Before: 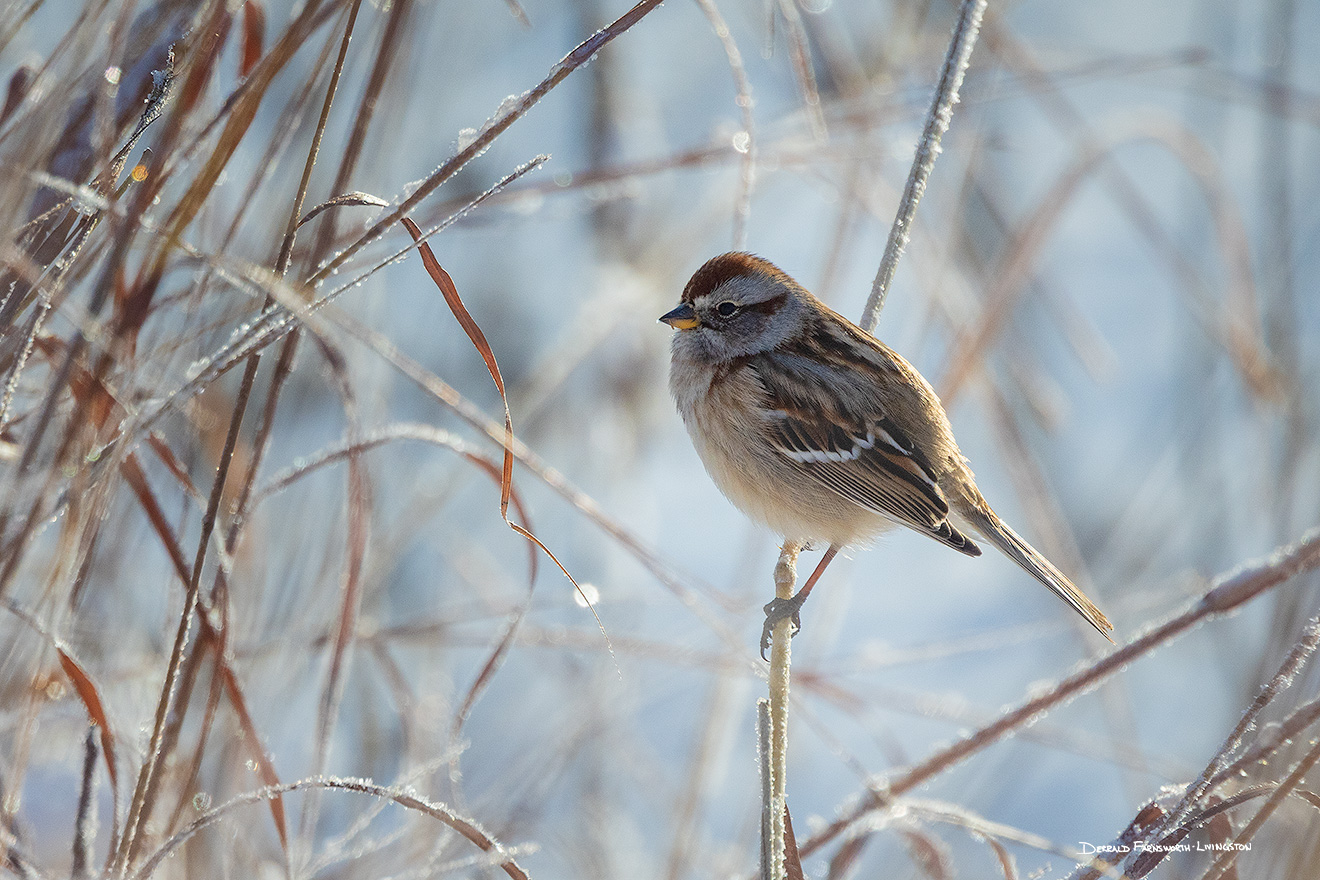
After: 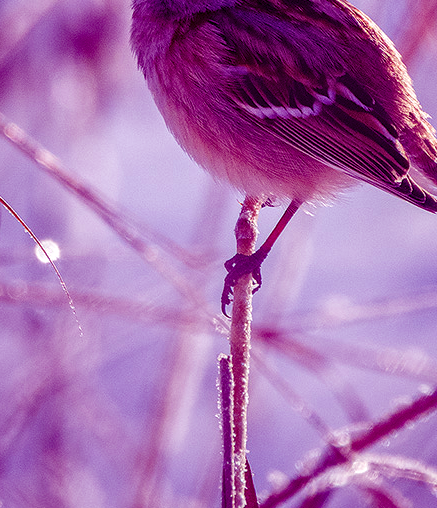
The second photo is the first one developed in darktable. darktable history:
local contrast: detail 130%
color balance: mode lift, gamma, gain (sRGB), lift [1, 1, 0.101, 1]
crop: left 40.878%, top 39.176%, right 25.993%, bottom 3.081%
